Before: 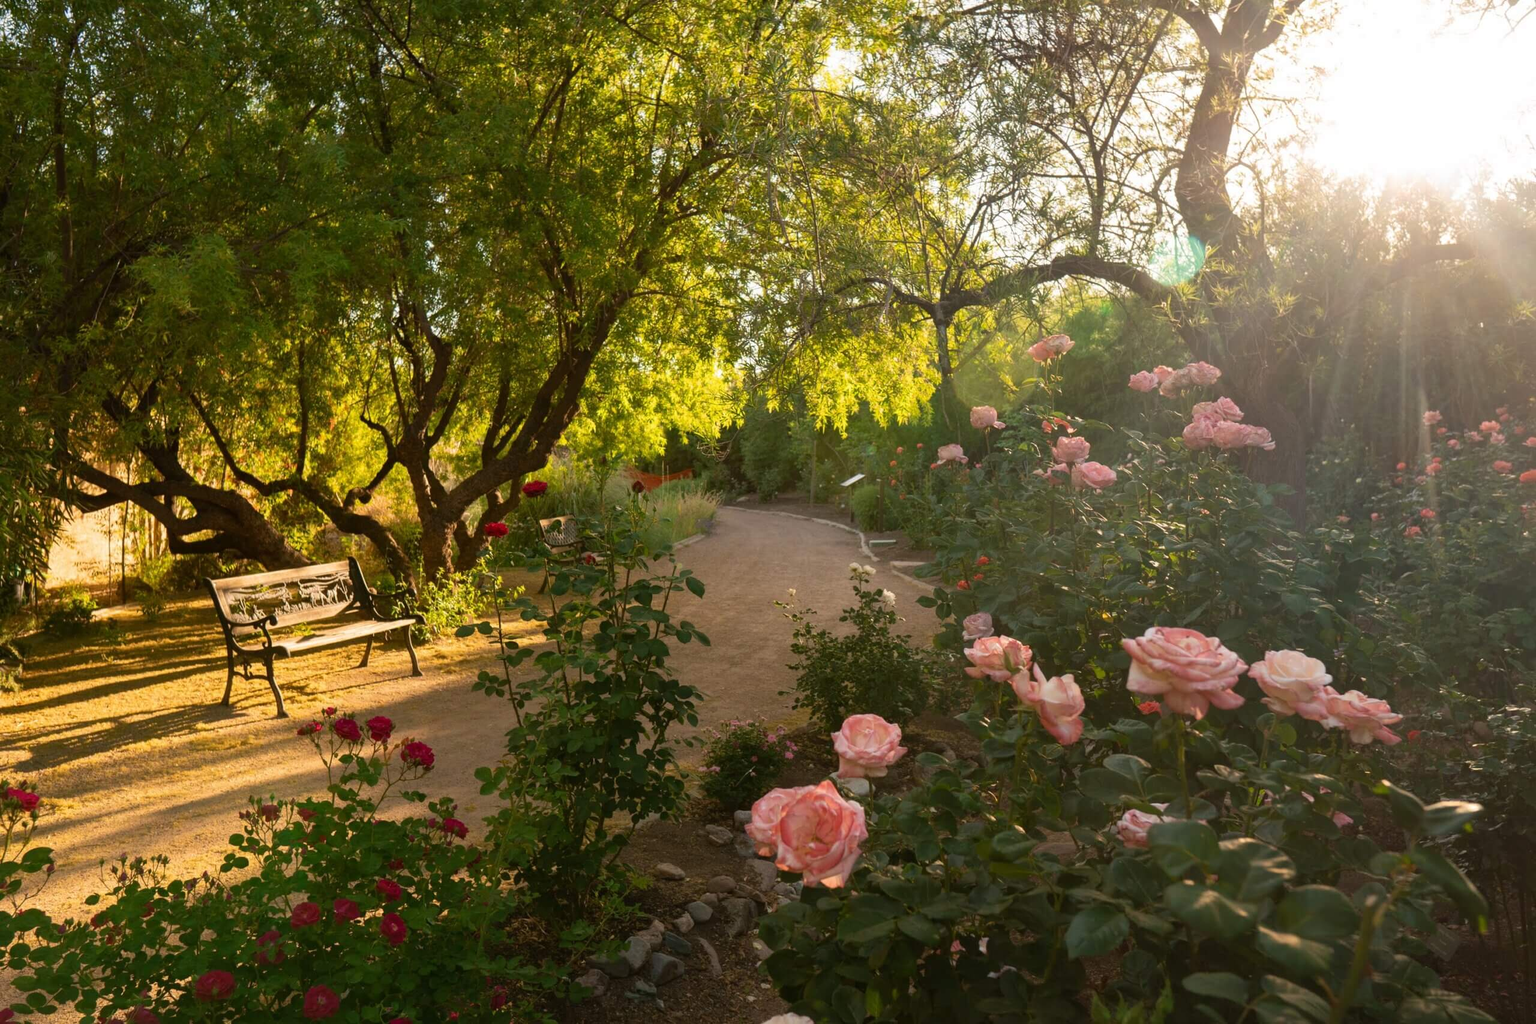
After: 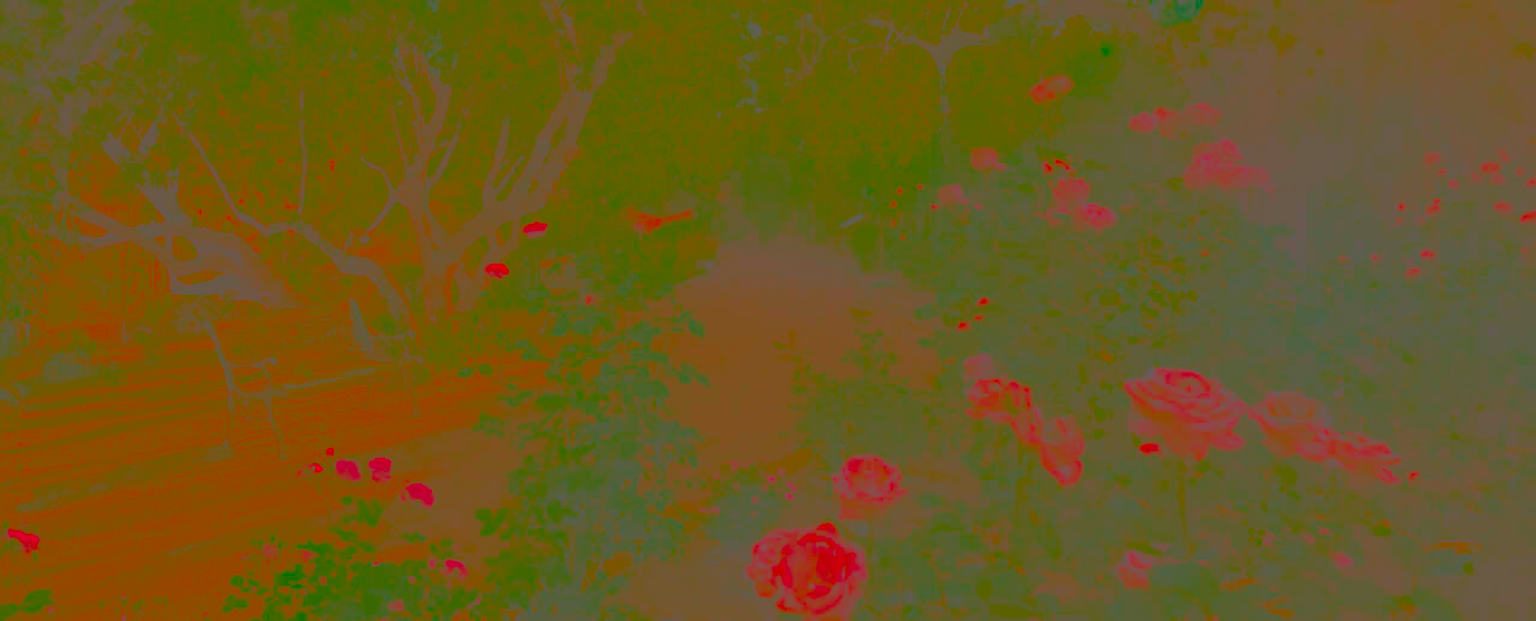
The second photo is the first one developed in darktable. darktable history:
crop and rotate: top 25.357%, bottom 13.942%
contrast brightness saturation: contrast -0.99, brightness -0.17, saturation 0.75
